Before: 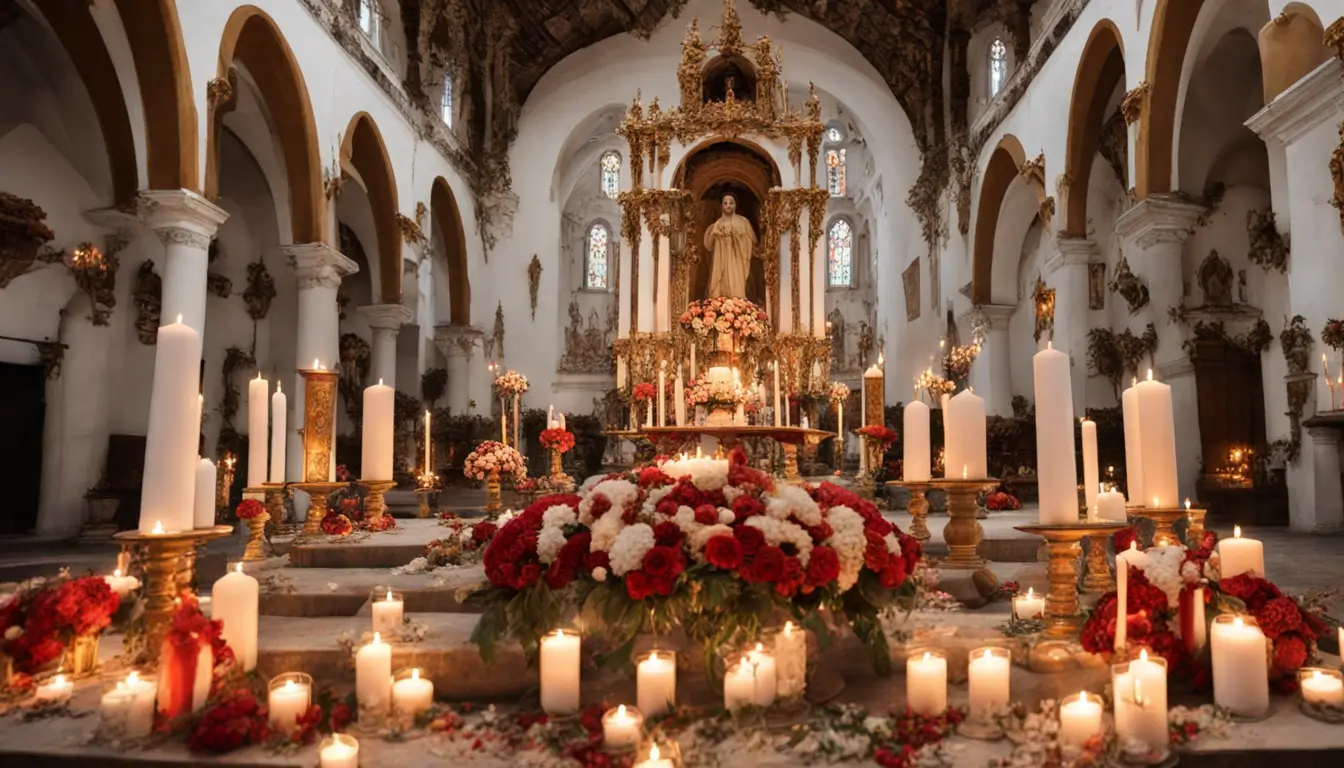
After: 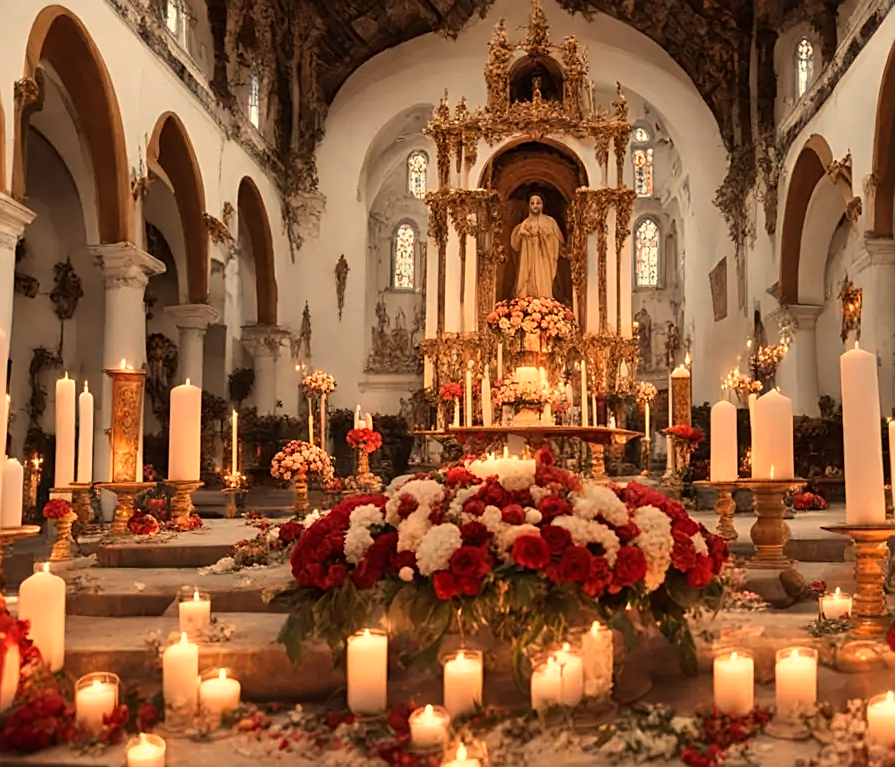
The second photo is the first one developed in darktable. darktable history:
exposure: black level correction 0, compensate exposure bias true, compensate highlight preservation false
white balance: red 1.138, green 0.996, blue 0.812
crop and rotate: left 14.385%, right 18.948%
sharpen: on, module defaults
